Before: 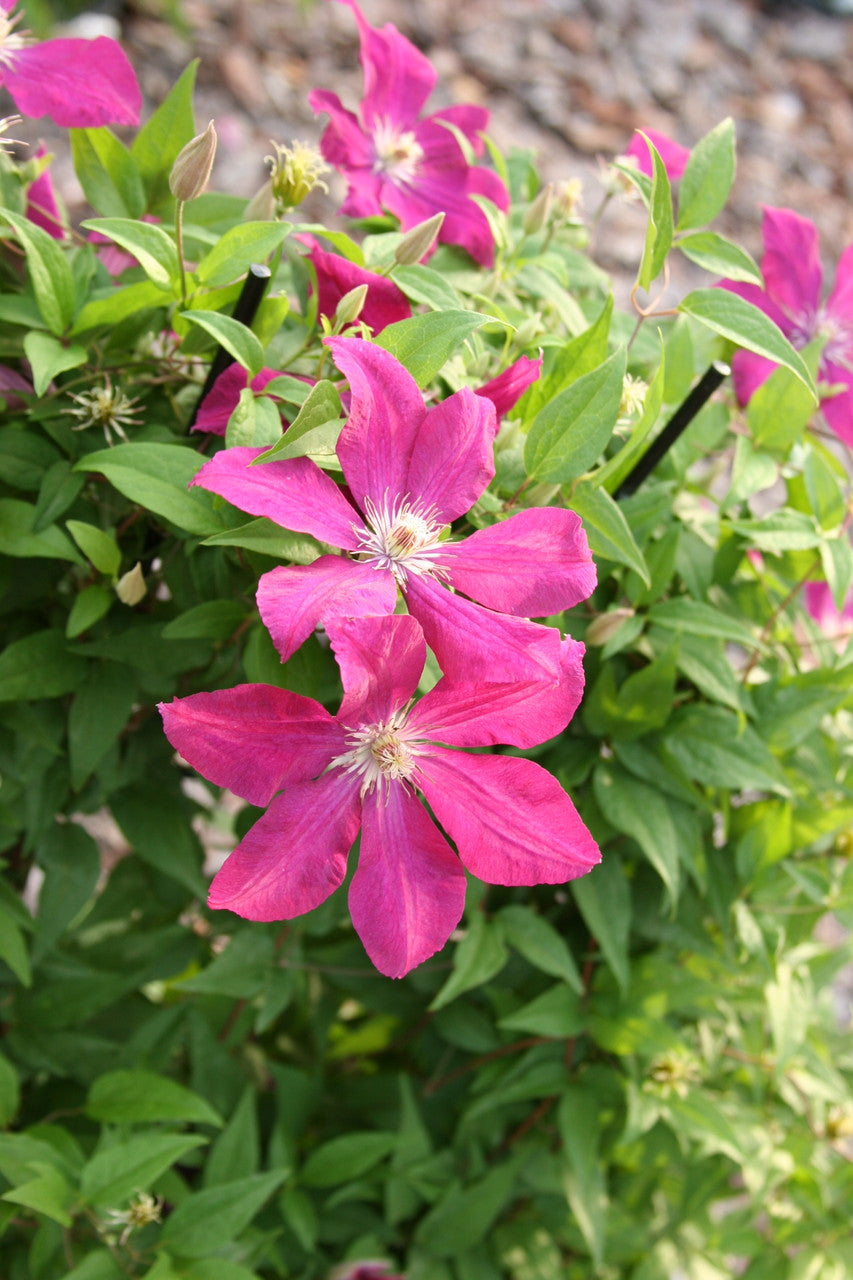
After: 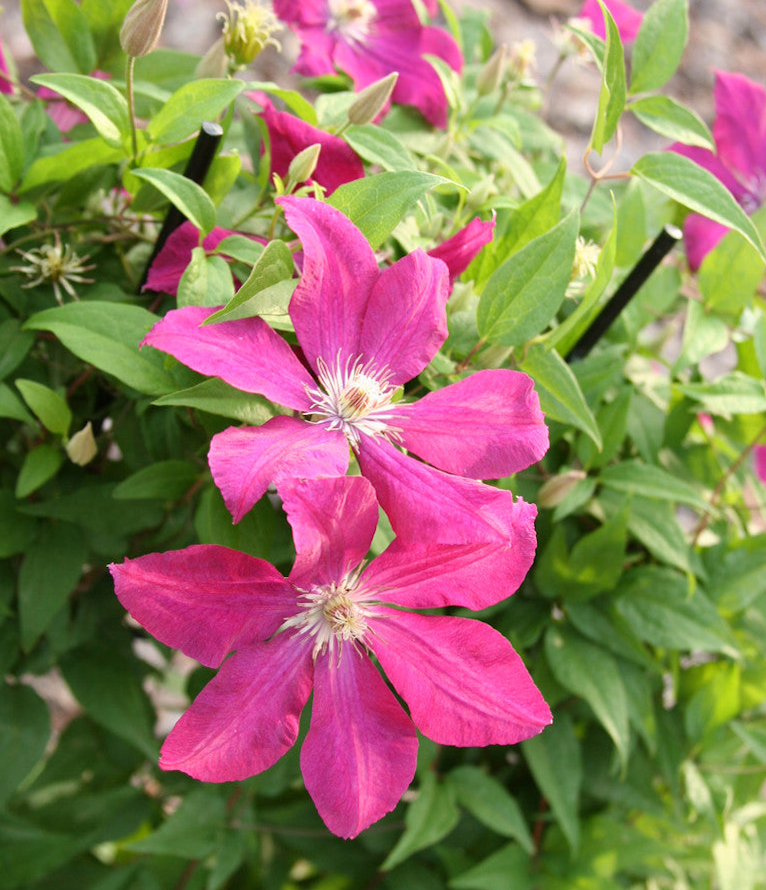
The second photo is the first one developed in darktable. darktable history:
crop: left 5.596%, top 10.314%, right 3.534%, bottom 19.395%
rotate and perspective: rotation 0.174°, lens shift (vertical) 0.013, lens shift (horizontal) 0.019, shear 0.001, automatic cropping original format, crop left 0.007, crop right 0.991, crop top 0.016, crop bottom 0.997
